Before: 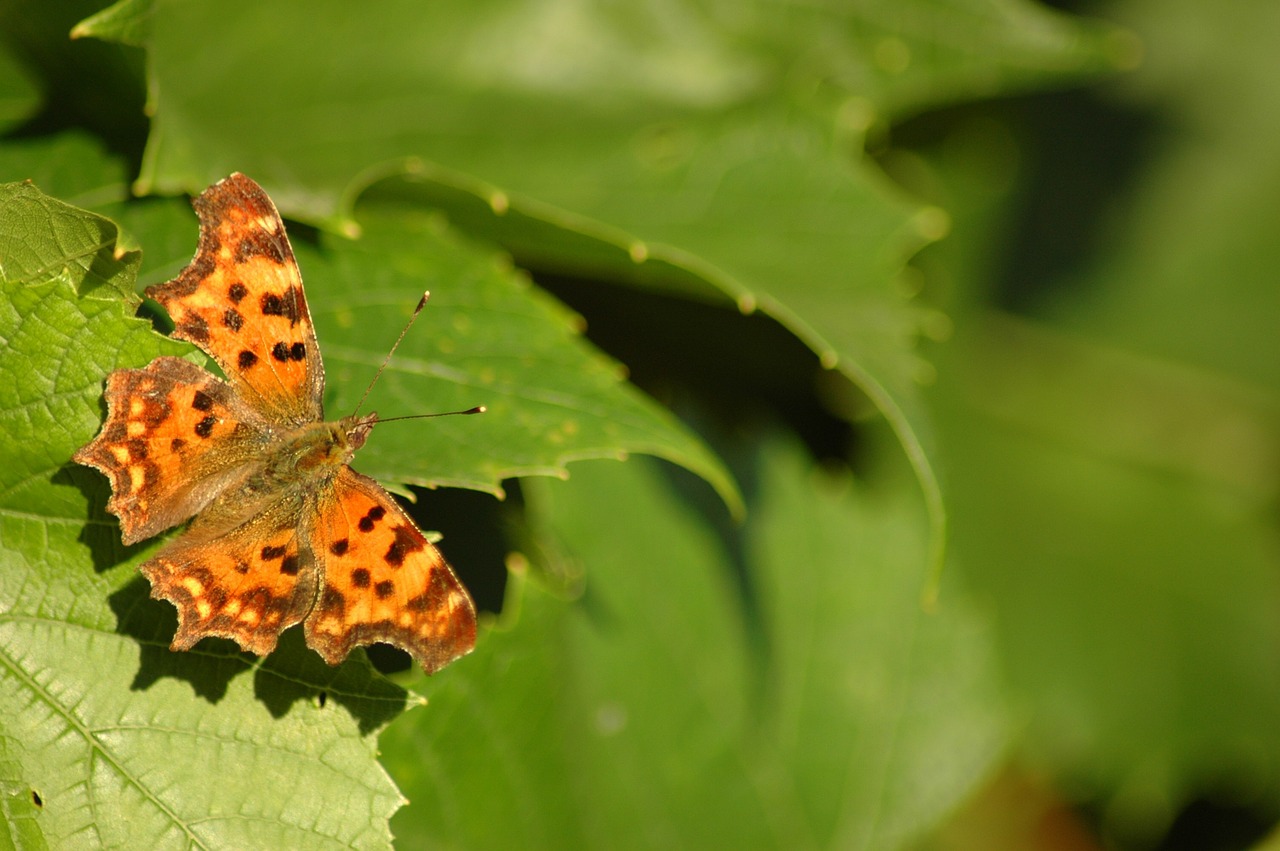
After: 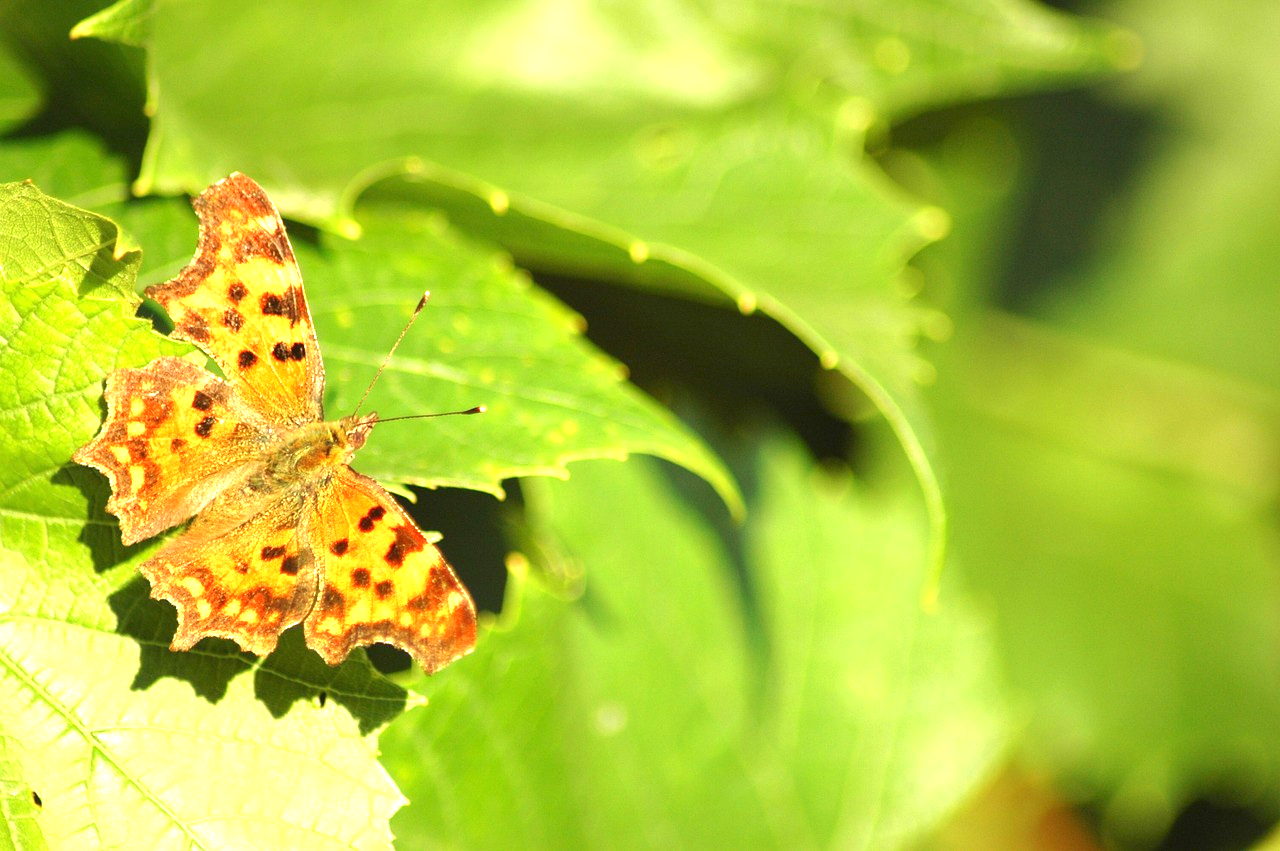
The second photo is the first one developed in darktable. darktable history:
exposure: black level correction 0, exposure 1.568 EV, compensate exposure bias true, compensate highlight preservation false
